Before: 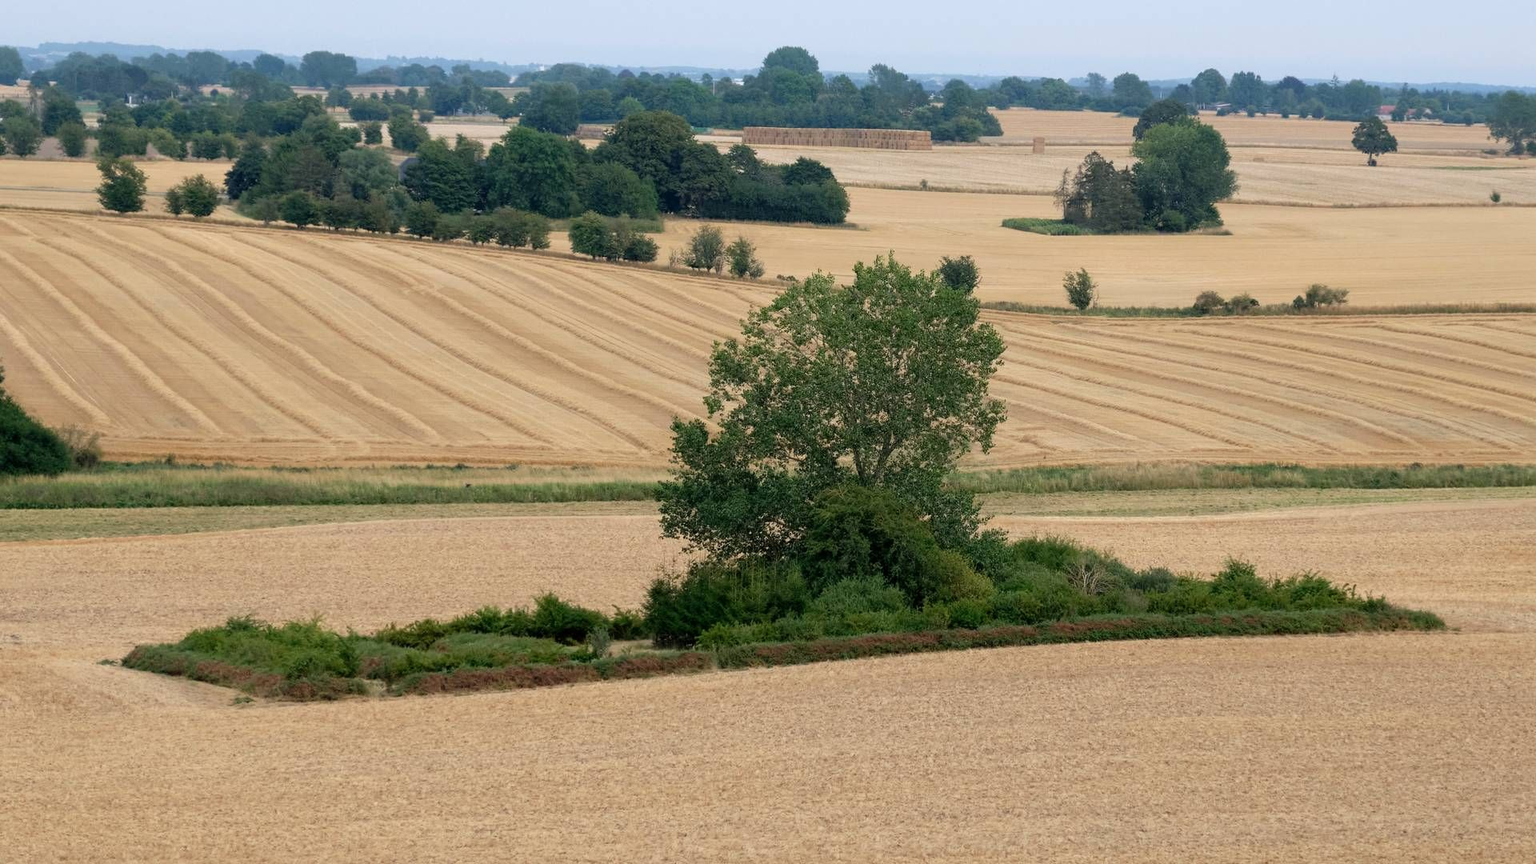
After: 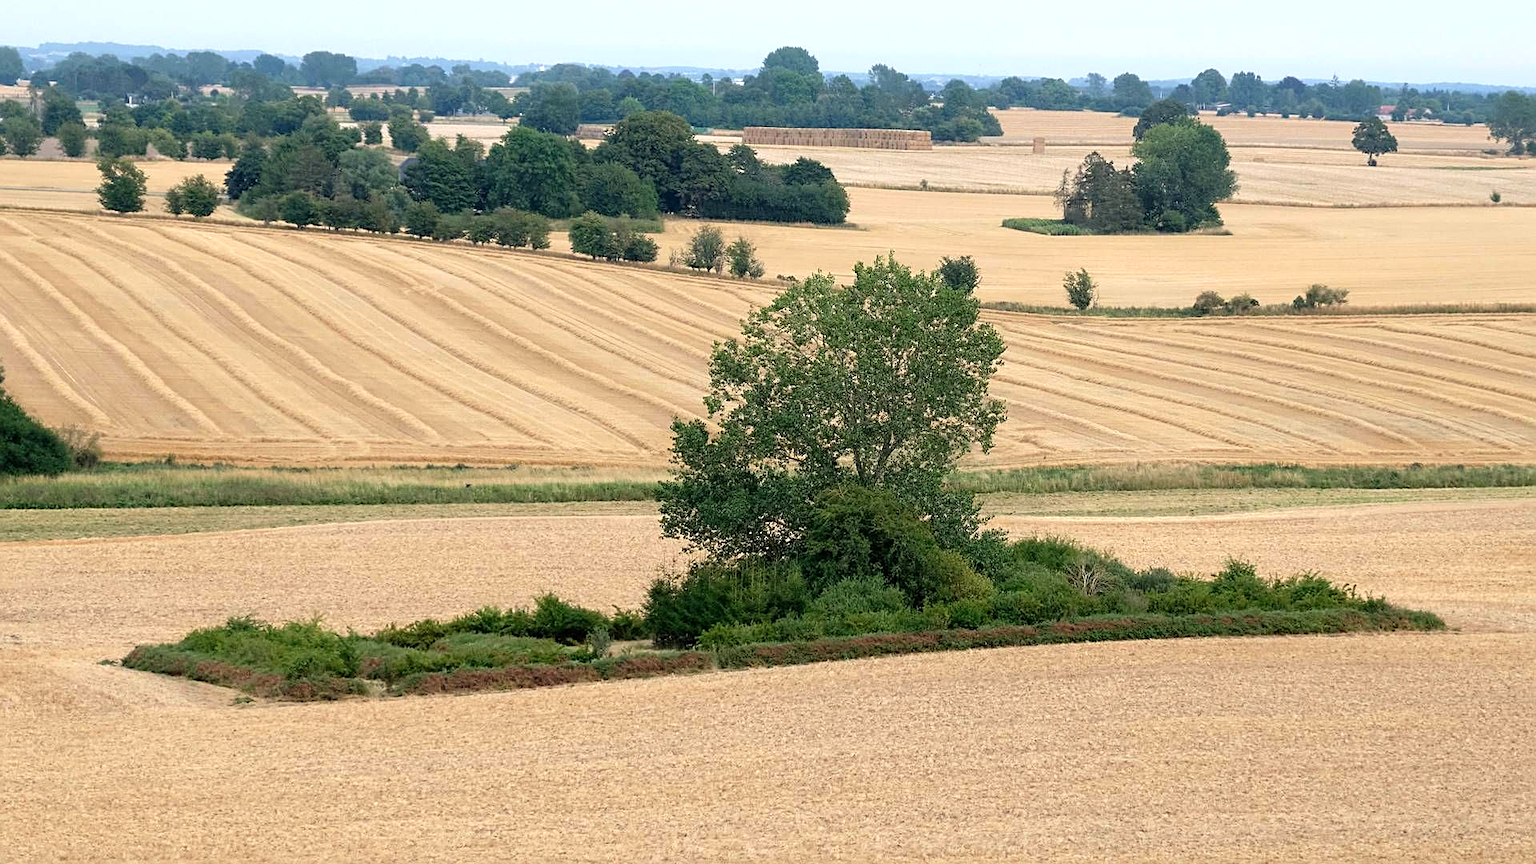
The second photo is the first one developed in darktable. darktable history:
sharpen: on, module defaults
exposure: black level correction 0, exposure 0.5 EV, compensate highlight preservation false
